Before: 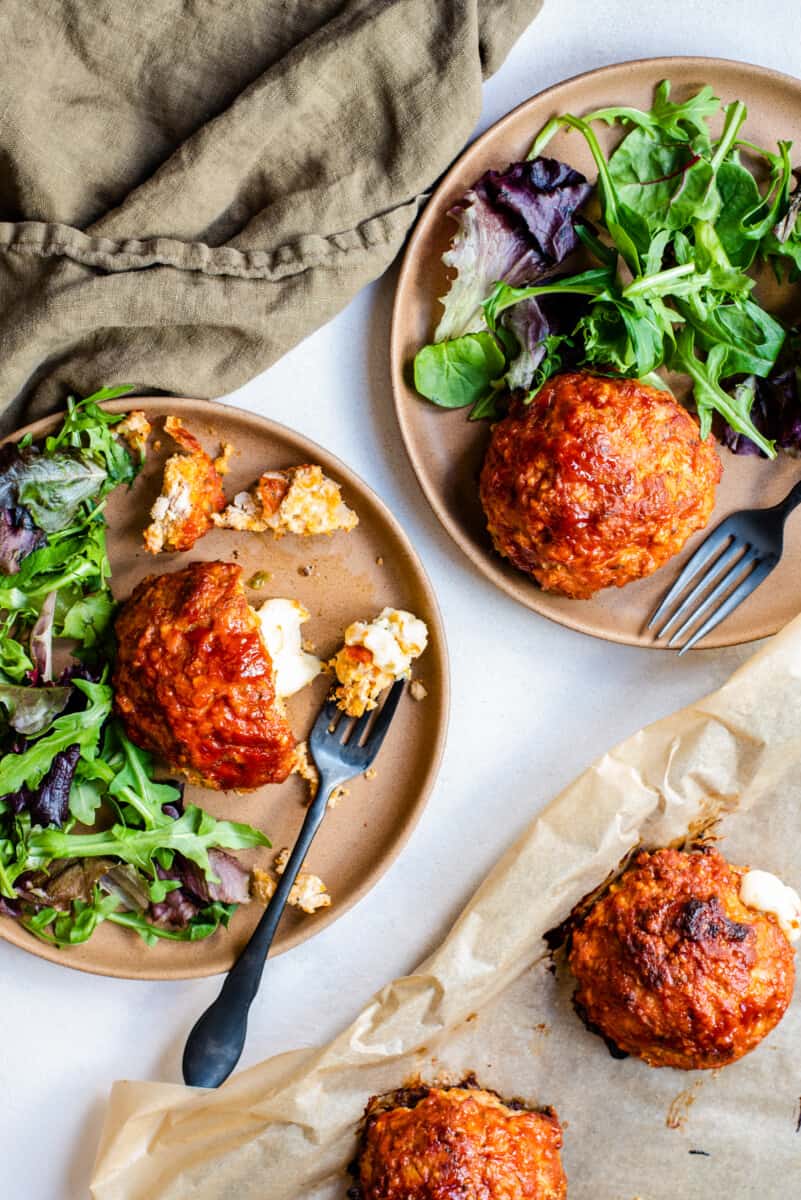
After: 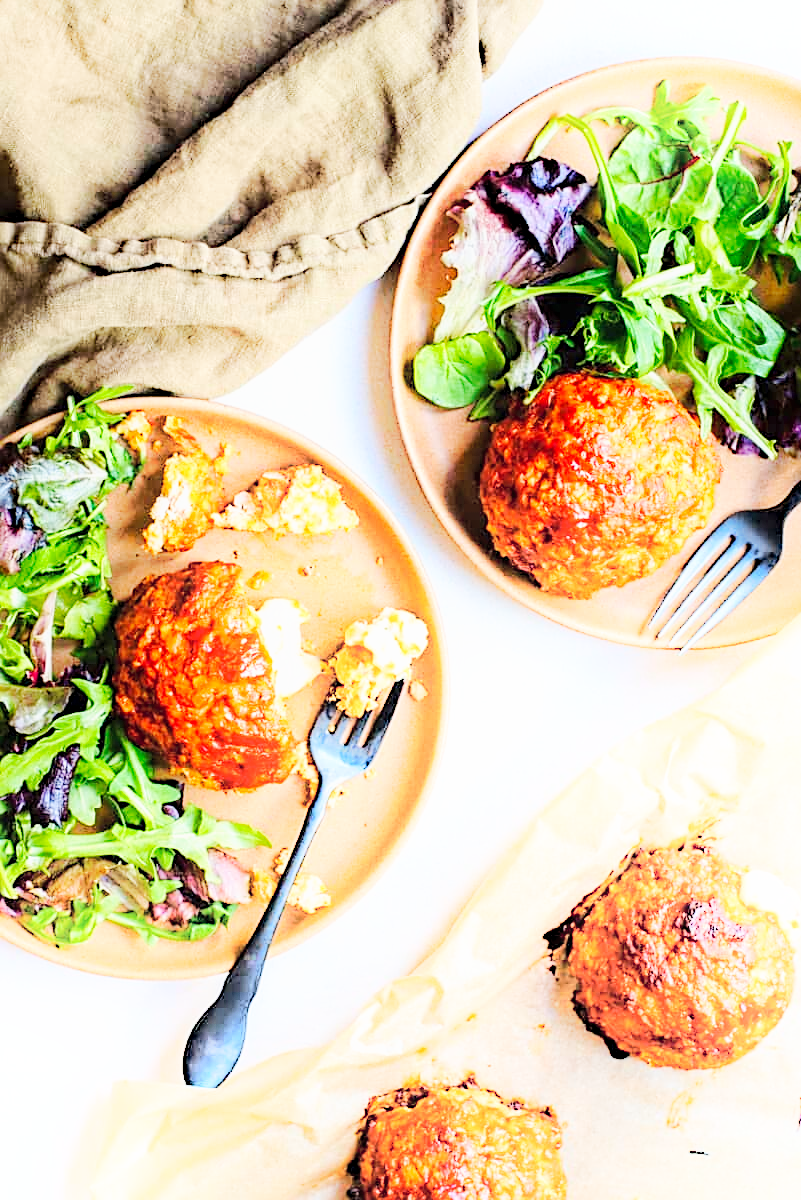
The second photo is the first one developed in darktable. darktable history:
shadows and highlights: shadows -52.63, highlights 85.36, soften with gaussian
contrast brightness saturation: brightness 0.092, saturation 0.193
sharpen: on, module defaults
haze removal: compatibility mode true, adaptive false
base curve: curves: ch0 [(0, 0) (0.025, 0.046) (0.112, 0.277) (0.467, 0.74) (0.814, 0.929) (1, 0.942)], preserve colors none
color zones: curves: ch1 [(0.25, 0.5) (0.747, 0.71)]
